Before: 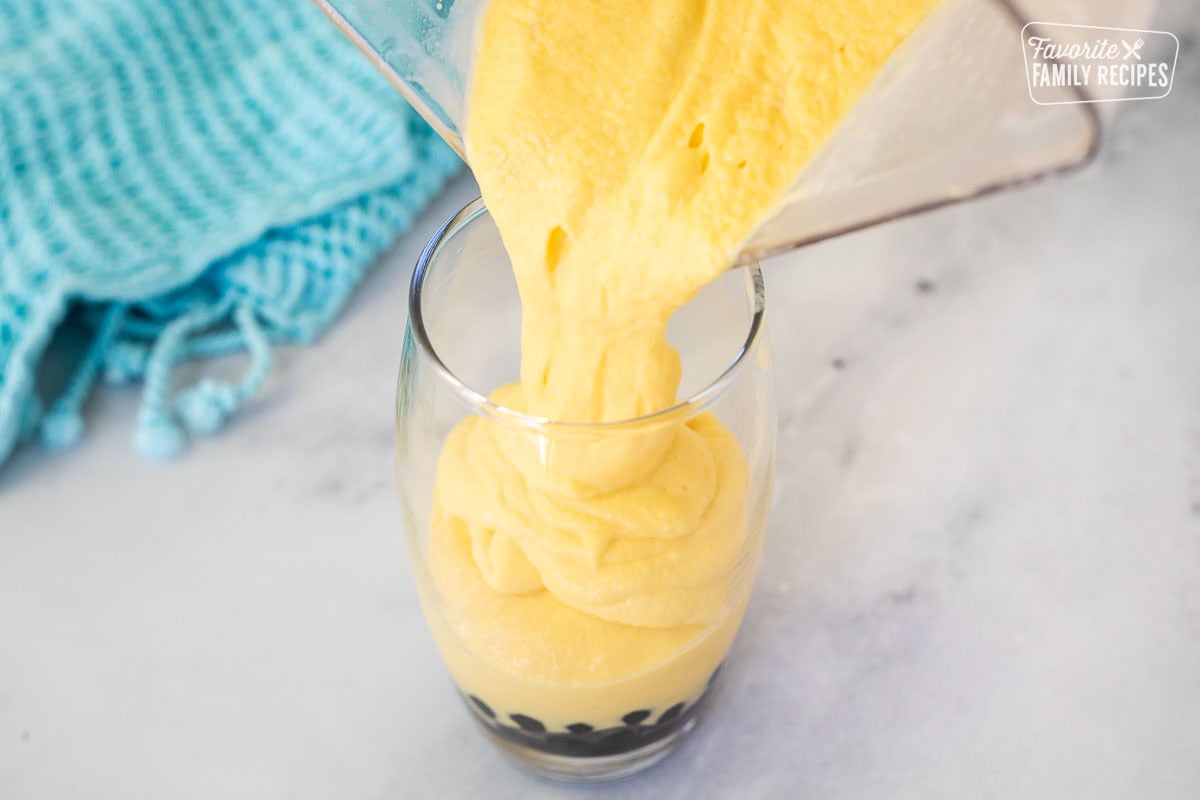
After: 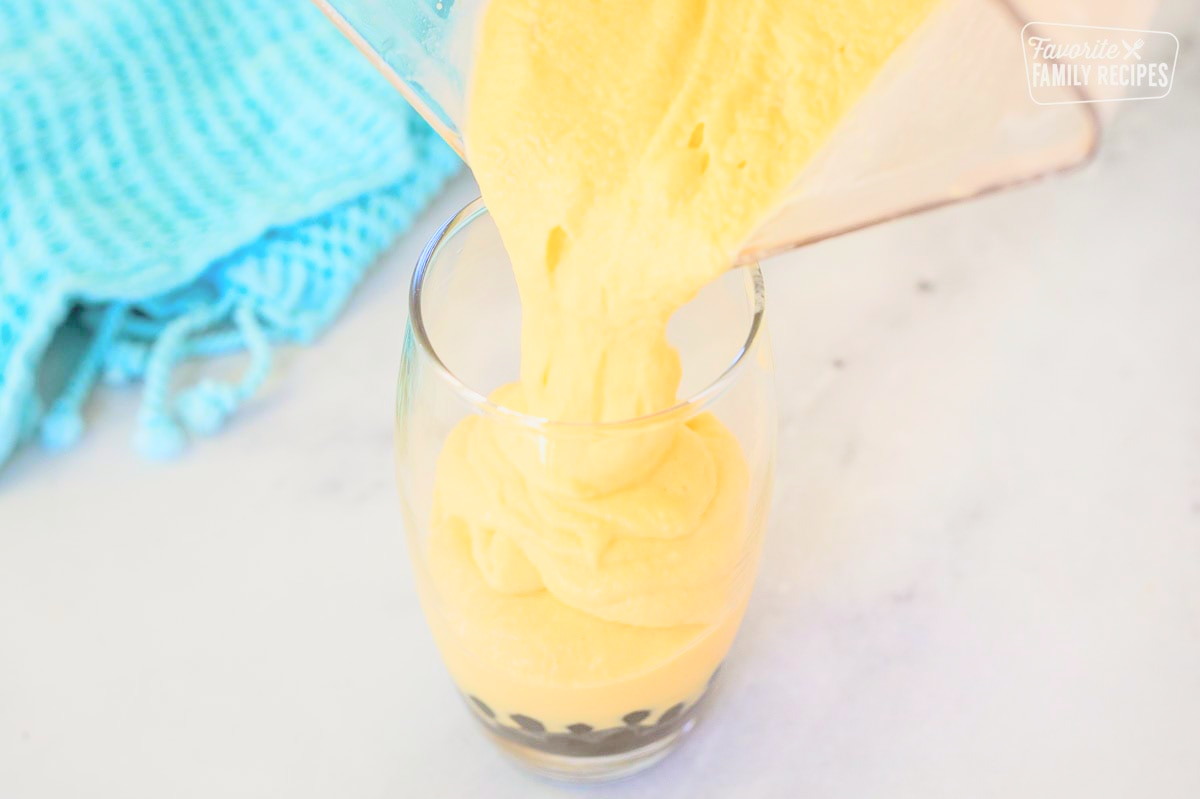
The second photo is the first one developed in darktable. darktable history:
crop: bottom 0.063%
shadows and highlights: shadows 24.96, highlights -23.69
filmic rgb: middle gray luminance 3.17%, black relative exposure -5.92 EV, white relative exposure 6.31 EV, dynamic range scaling 21.71%, target black luminance 0%, hardness 2.29, latitude 45.94%, contrast 0.781, highlights saturation mix 98.64%, shadows ↔ highlights balance 0.131%, add noise in highlights 0.002, preserve chrominance luminance Y, color science v3 (2019), use custom middle-gray values true, contrast in highlights soft
color correction: highlights a* -0.362, highlights b* 0.178, shadows a* 5.28, shadows b* 20.54
tone curve: curves: ch0 [(0, 0) (0.003, 0.008) (0.011, 0.01) (0.025, 0.012) (0.044, 0.023) (0.069, 0.033) (0.1, 0.046) (0.136, 0.075) (0.177, 0.116) (0.224, 0.171) (0.277, 0.235) (0.335, 0.312) (0.399, 0.397) (0.468, 0.466) (0.543, 0.54) (0.623, 0.62) (0.709, 0.701) (0.801, 0.782) (0.898, 0.877) (1, 1)], preserve colors none
